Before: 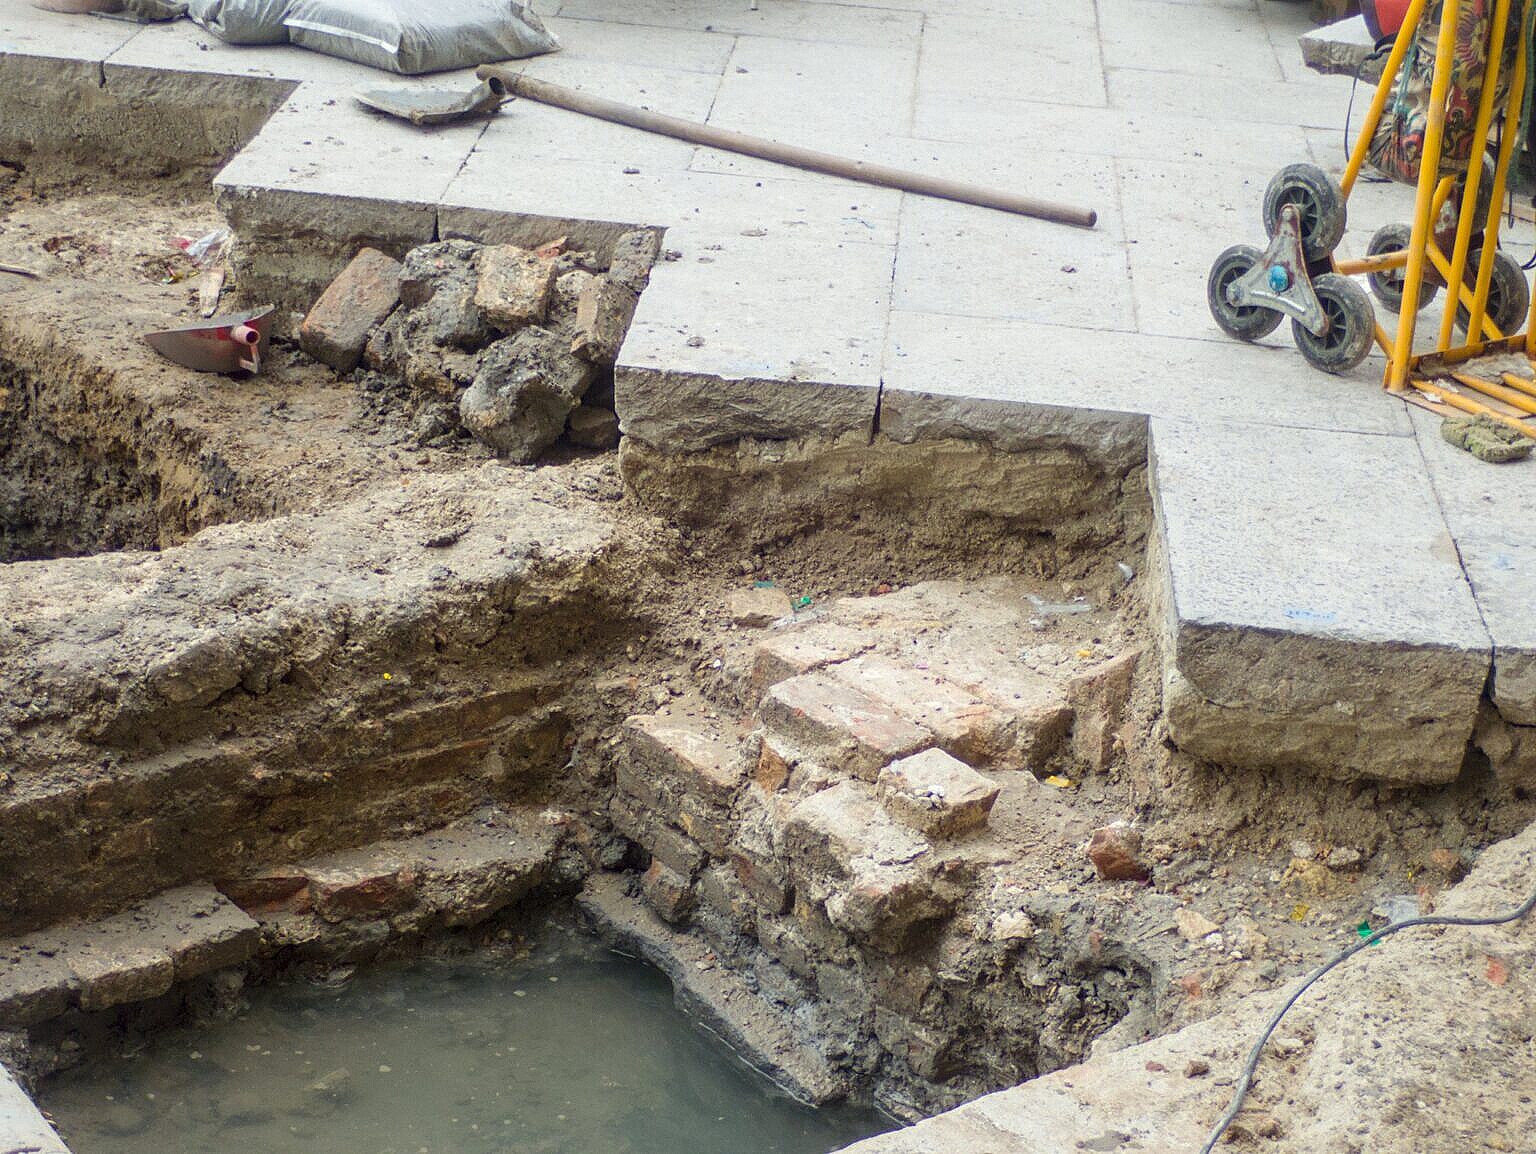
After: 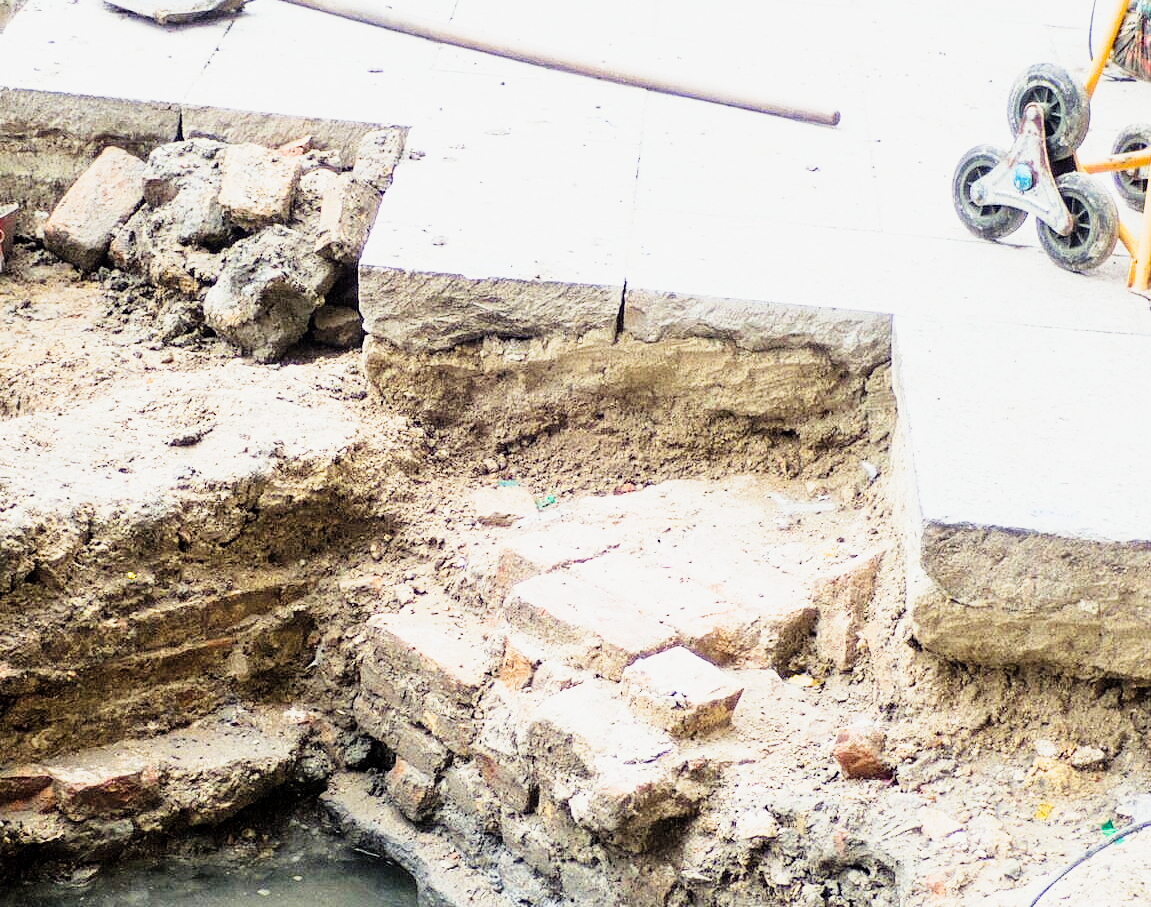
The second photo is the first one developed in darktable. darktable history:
filmic rgb: black relative exposure -5.11 EV, white relative exposure 3.56 EV, hardness 3.19, contrast 1.201, highlights saturation mix -31.38%
crop: left 16.718%, top 8.797%, right 8.334%, bottom 12.547%
exposure: black level correction 0, exposure 1.101 EV, compensate exposure bias true, compensate highlight preservation false
tone curve: curves: ch0 [(0, 0) (0.091, 0.077) (0.517, 0.574) (0.745, 0.82) (0.844, 0.908) (0.909, 0.942) (1, 0.973)]; ch1 [(0, 0) (0.437, 0.404) (0.5, 0.5) (0.534, 0.554) (0.58, 0.603) (0.616, 0.649) (1, 1)]; ch2 [(0, 0) (0.442, 0.415) (0.5, 0.5) (0.535, 0.557) (0.585, 0.62) (1, 1)], preserve colors none
